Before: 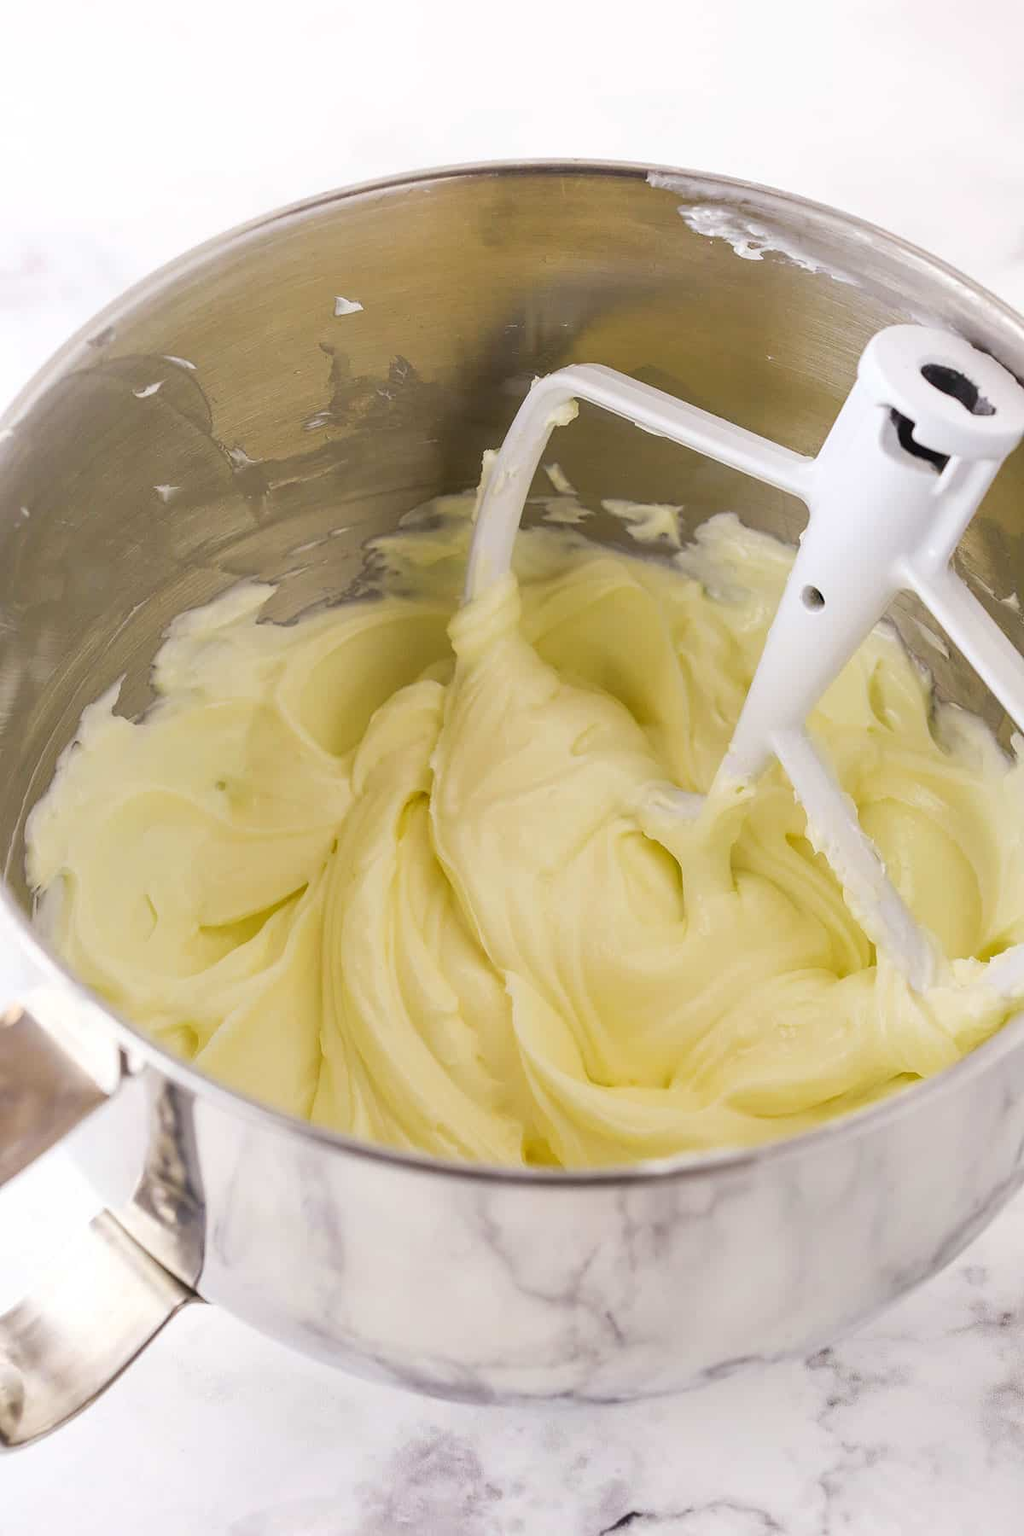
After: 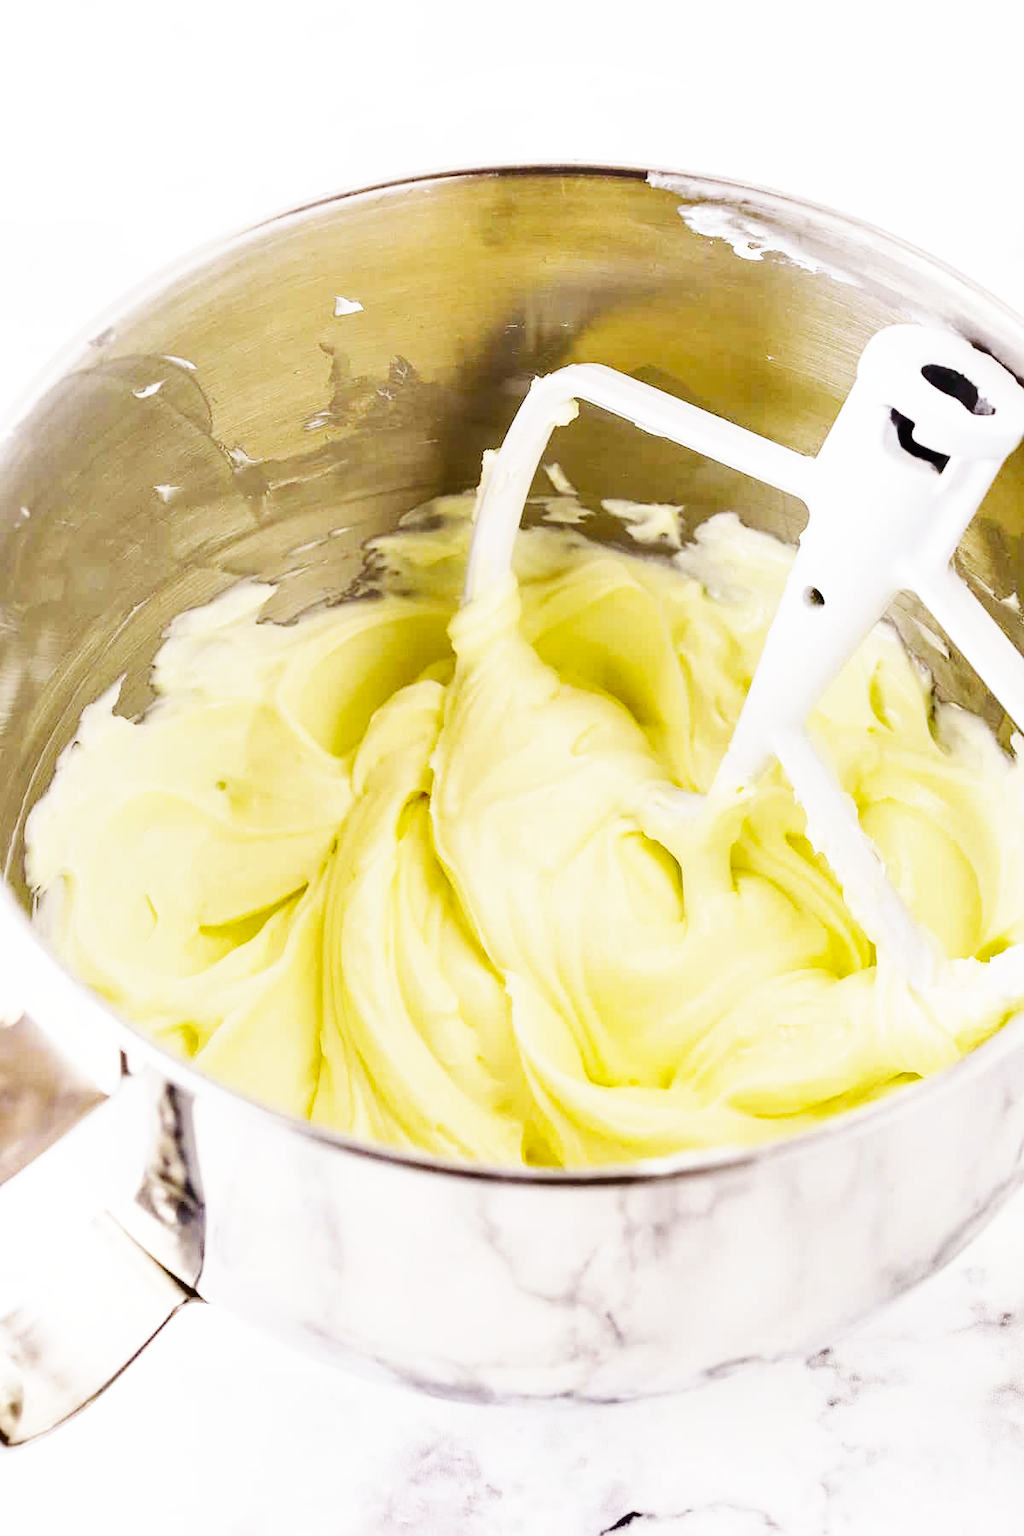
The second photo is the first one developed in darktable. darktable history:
base curve: curves: ch0 [(0, 0) (0.007, 0.004) (0.027, 0.03) (0.046, 0.07) (0.207, 0.54) (0.442, 0.872) (0.673, 0.972) (1, 1)], preserve colors none
shadows and highlights: shadows 32.83, highlights -47.7, soften with gaussian
